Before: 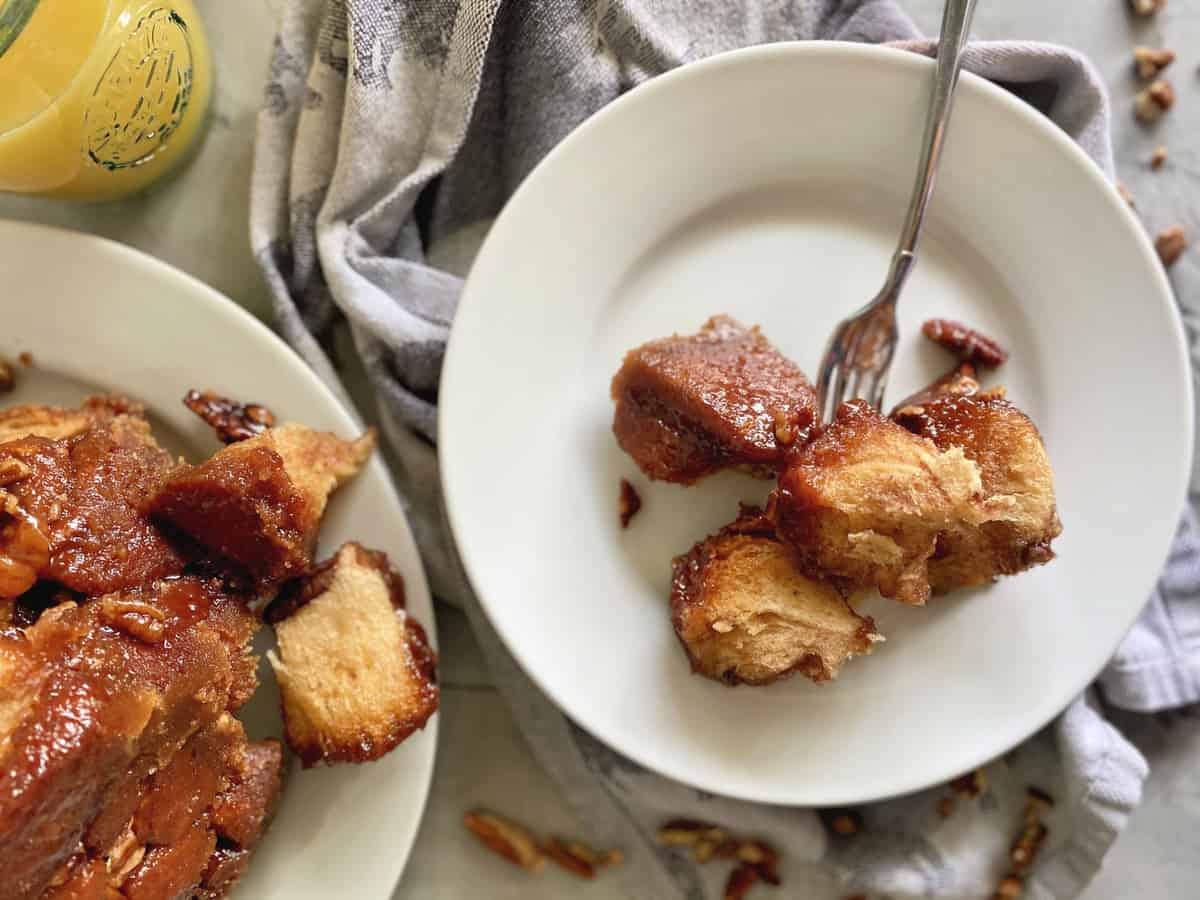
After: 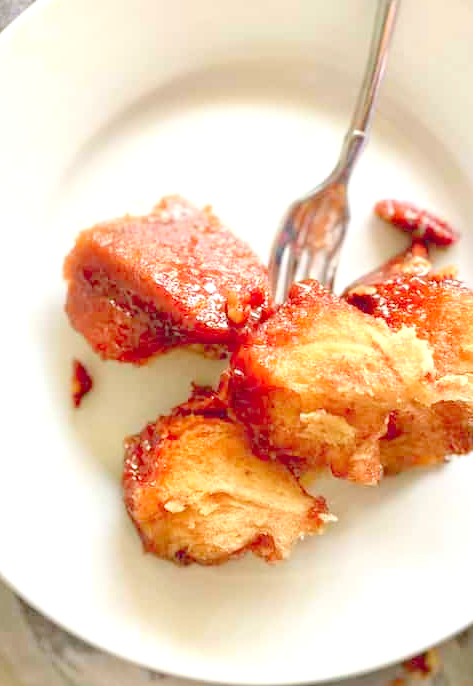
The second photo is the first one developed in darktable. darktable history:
levels: levels [0.008, 0.318, 0.836]
crop: left 45.721%, top 13.393%, right 14.118%, bottom 10.01%
